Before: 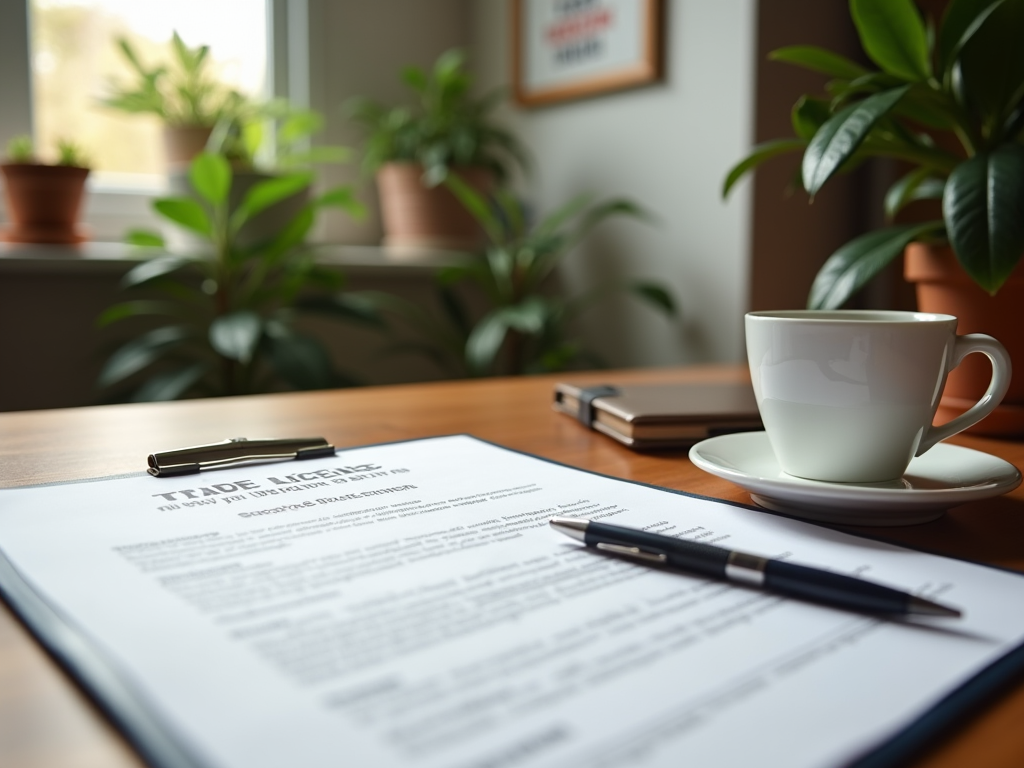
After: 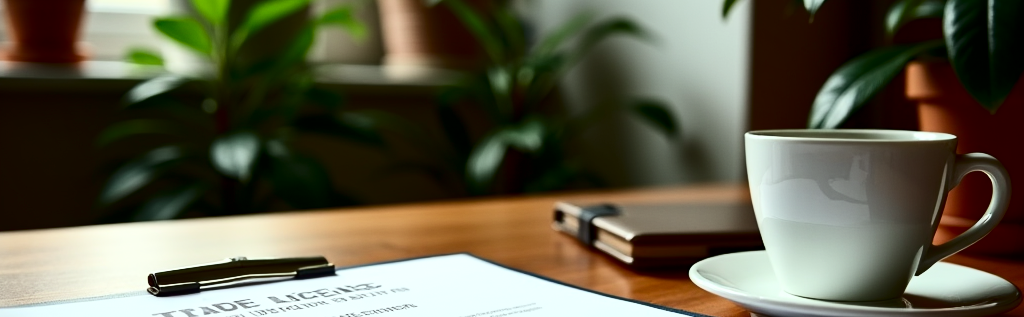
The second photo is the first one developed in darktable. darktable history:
local contrast: mode bilateral grid, contrast 20, coarseness 51, detail 132%, midtone range 0.2
crop and rotate: top 23.652%, bottom 34.95%
exposure: black level correction 0.001, exposure 0.016 EV, compensate exposure bias true, compensate highlight preservation false
color calibration: gray › normalize channels true, illuminant Planckian (black body), x 0.351, y 0.351, temperature 4803.44 K, gamut compression 0.023
vignetting: fall-off start 100.17%, fall-off radius 70.83%, brightness -0.398, saturation -0.312, width/height ratio 1.173, unbound false
contrast brightness saturation: contrast 0.335, brightness -0.074, saturation 0.169
